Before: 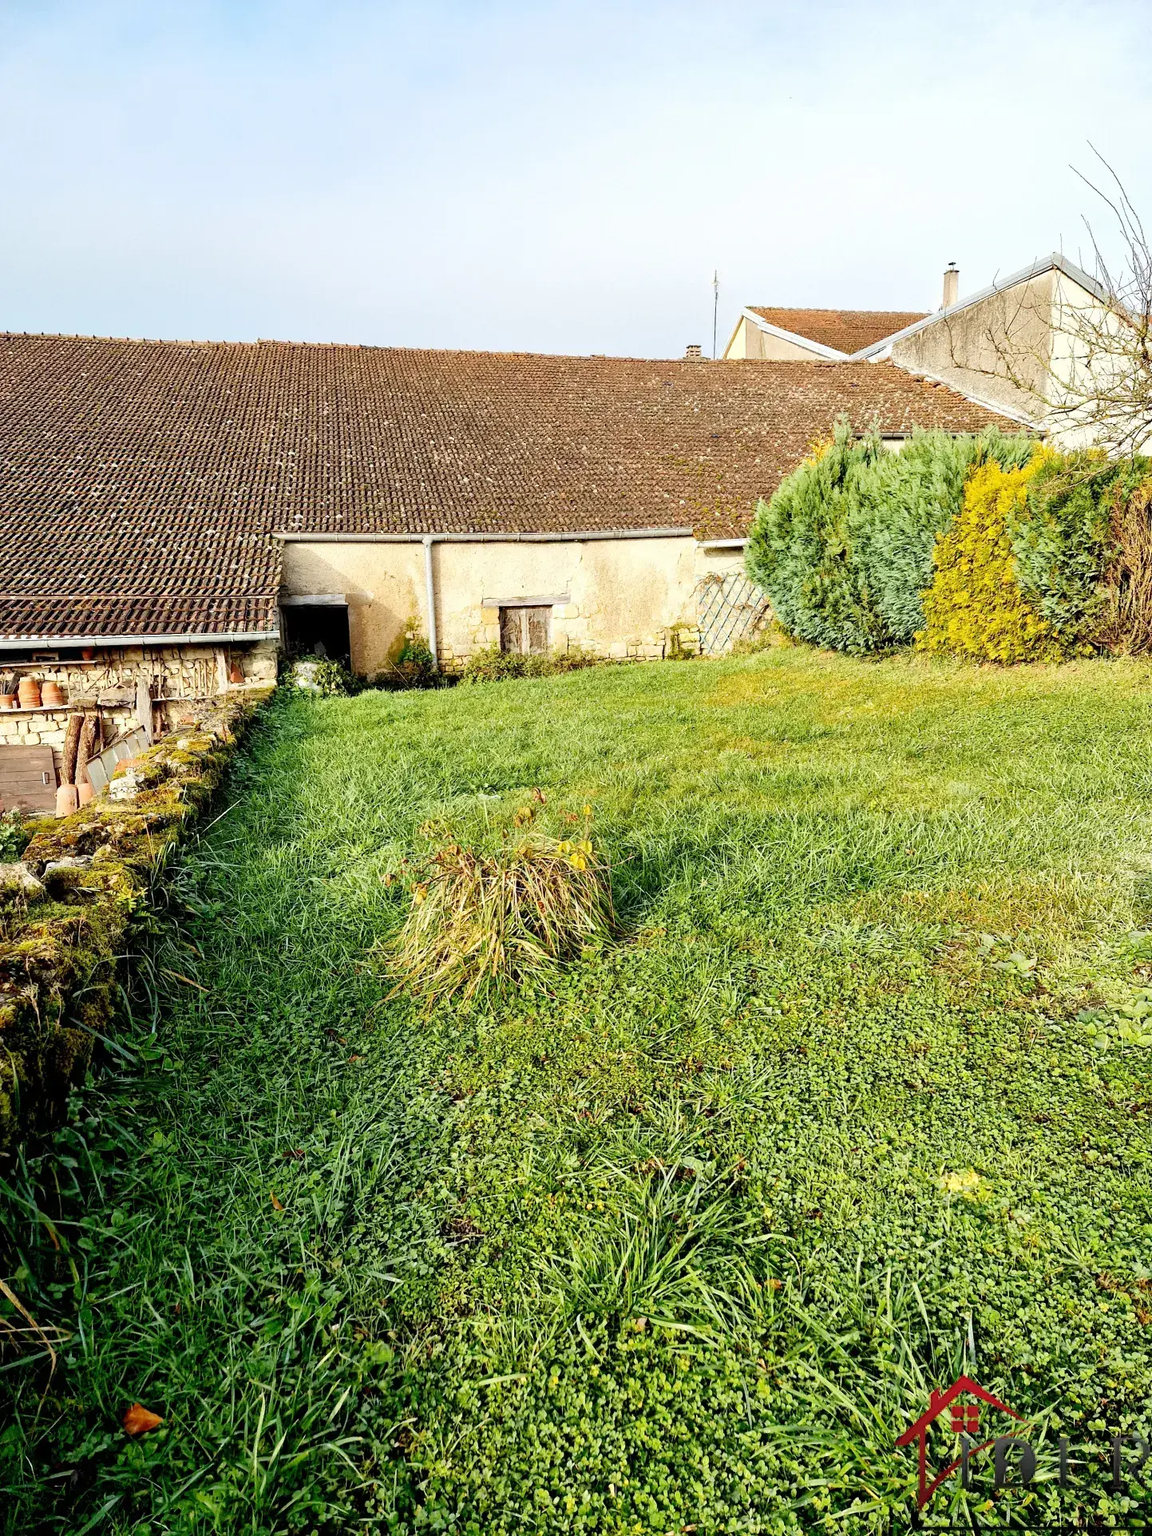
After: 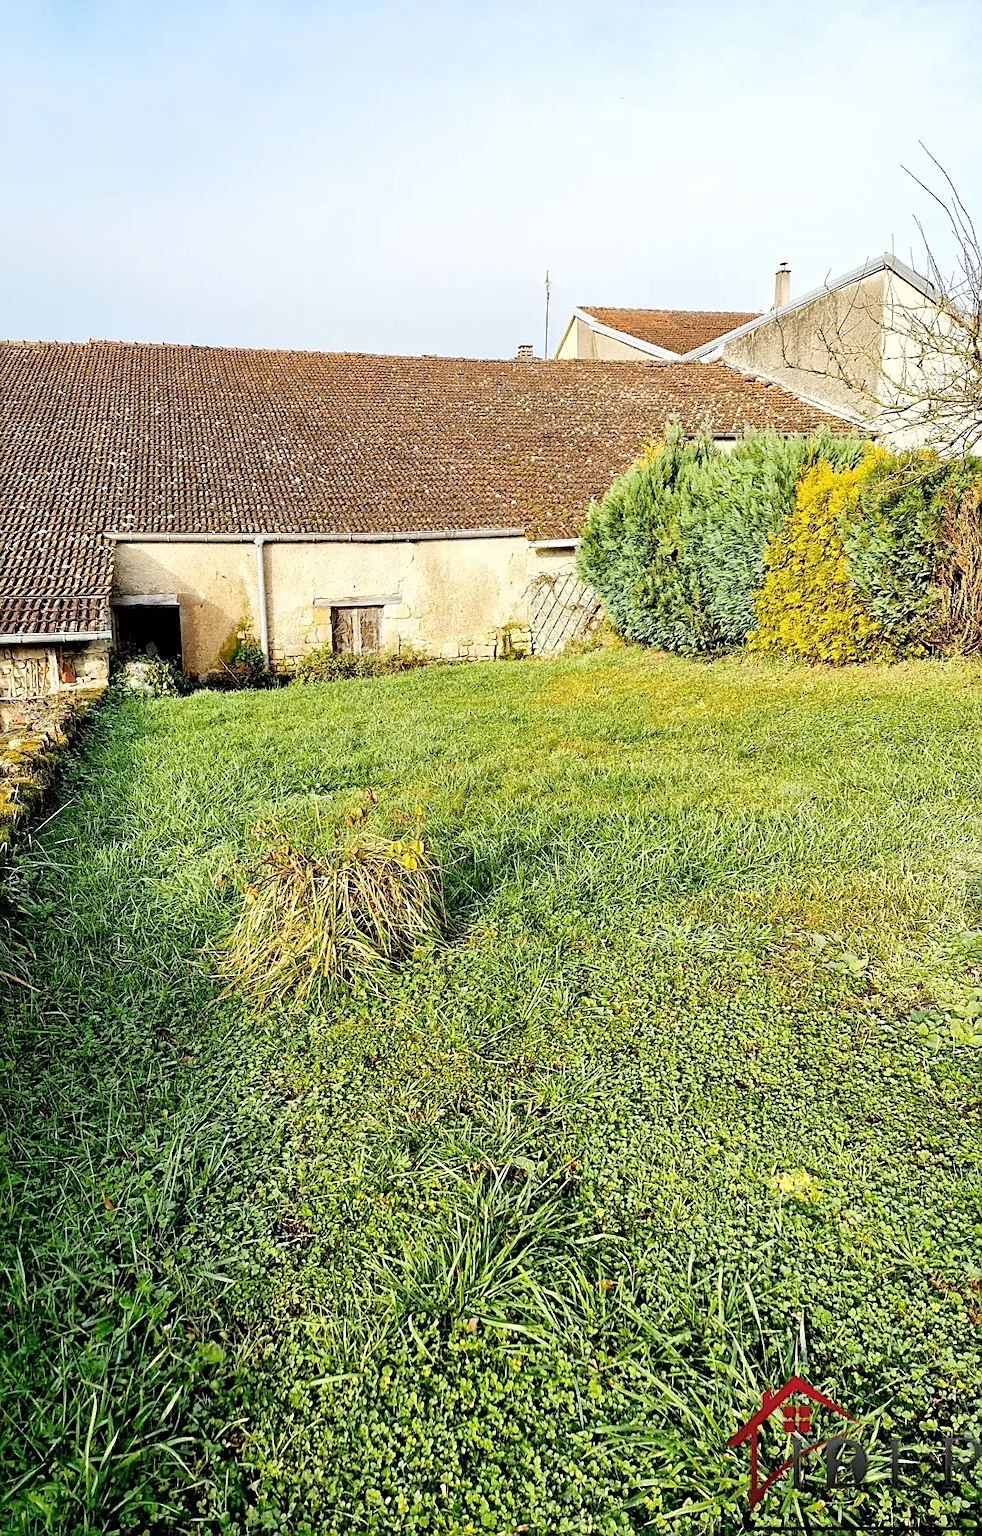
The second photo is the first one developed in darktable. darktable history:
crop and rotate: left 14.65%
sharpen: on, module defaults
